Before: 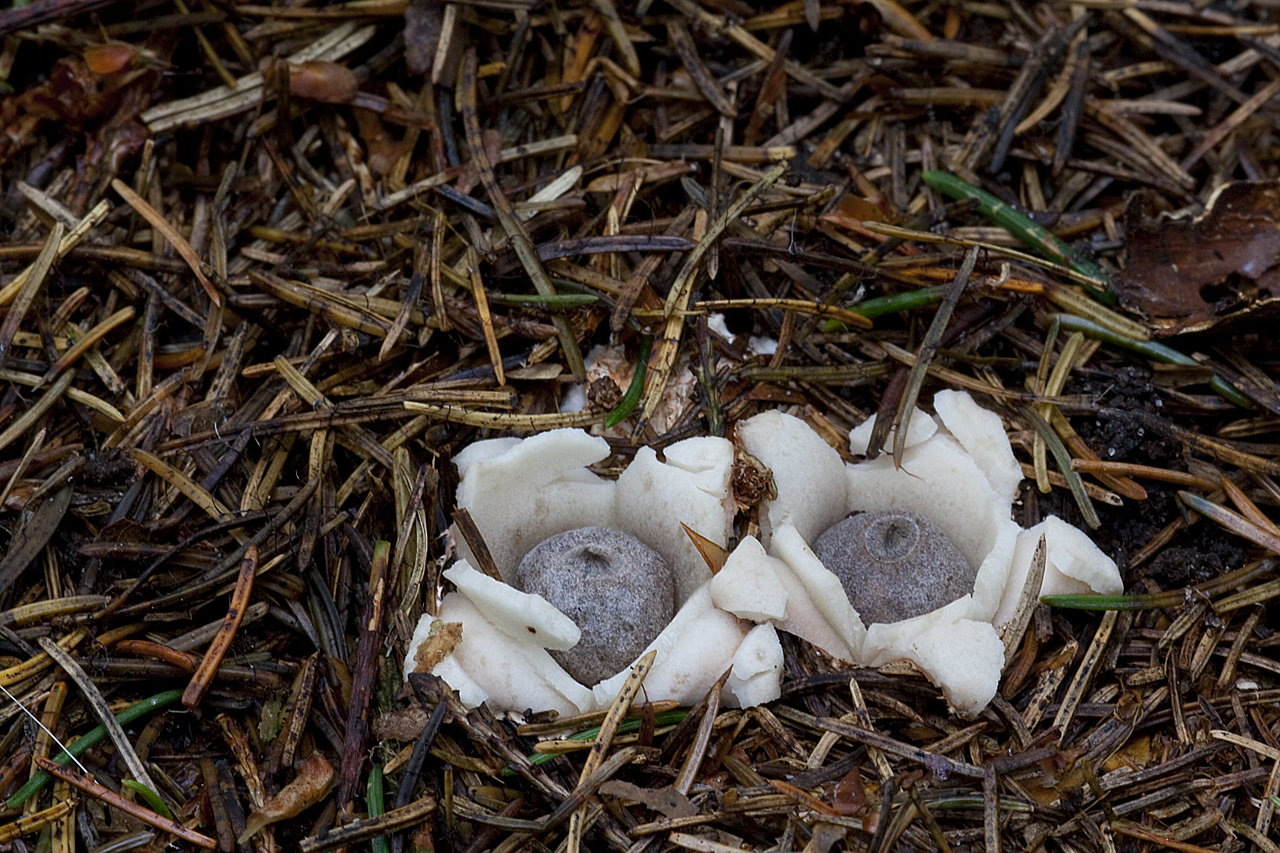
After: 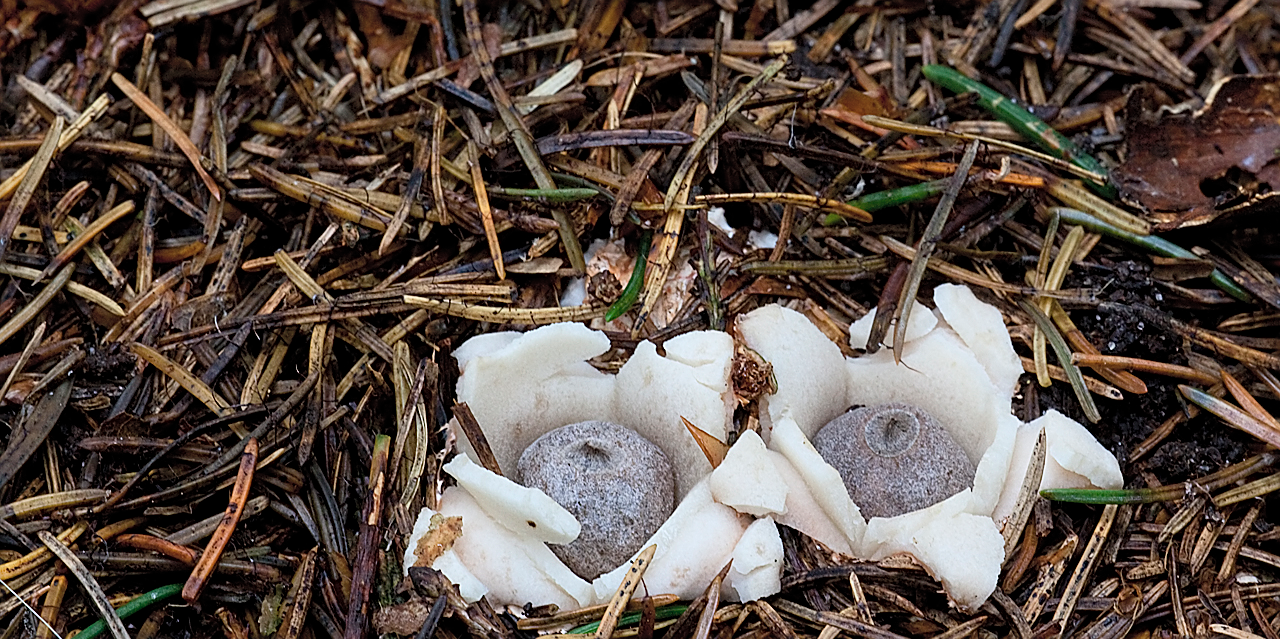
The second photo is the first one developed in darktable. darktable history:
sharpen: on, module defaults
crop and rotate: top 12.5%, bottom 12.5%
contrast brightness saturation: contrast 0.14, brightness 0.21
